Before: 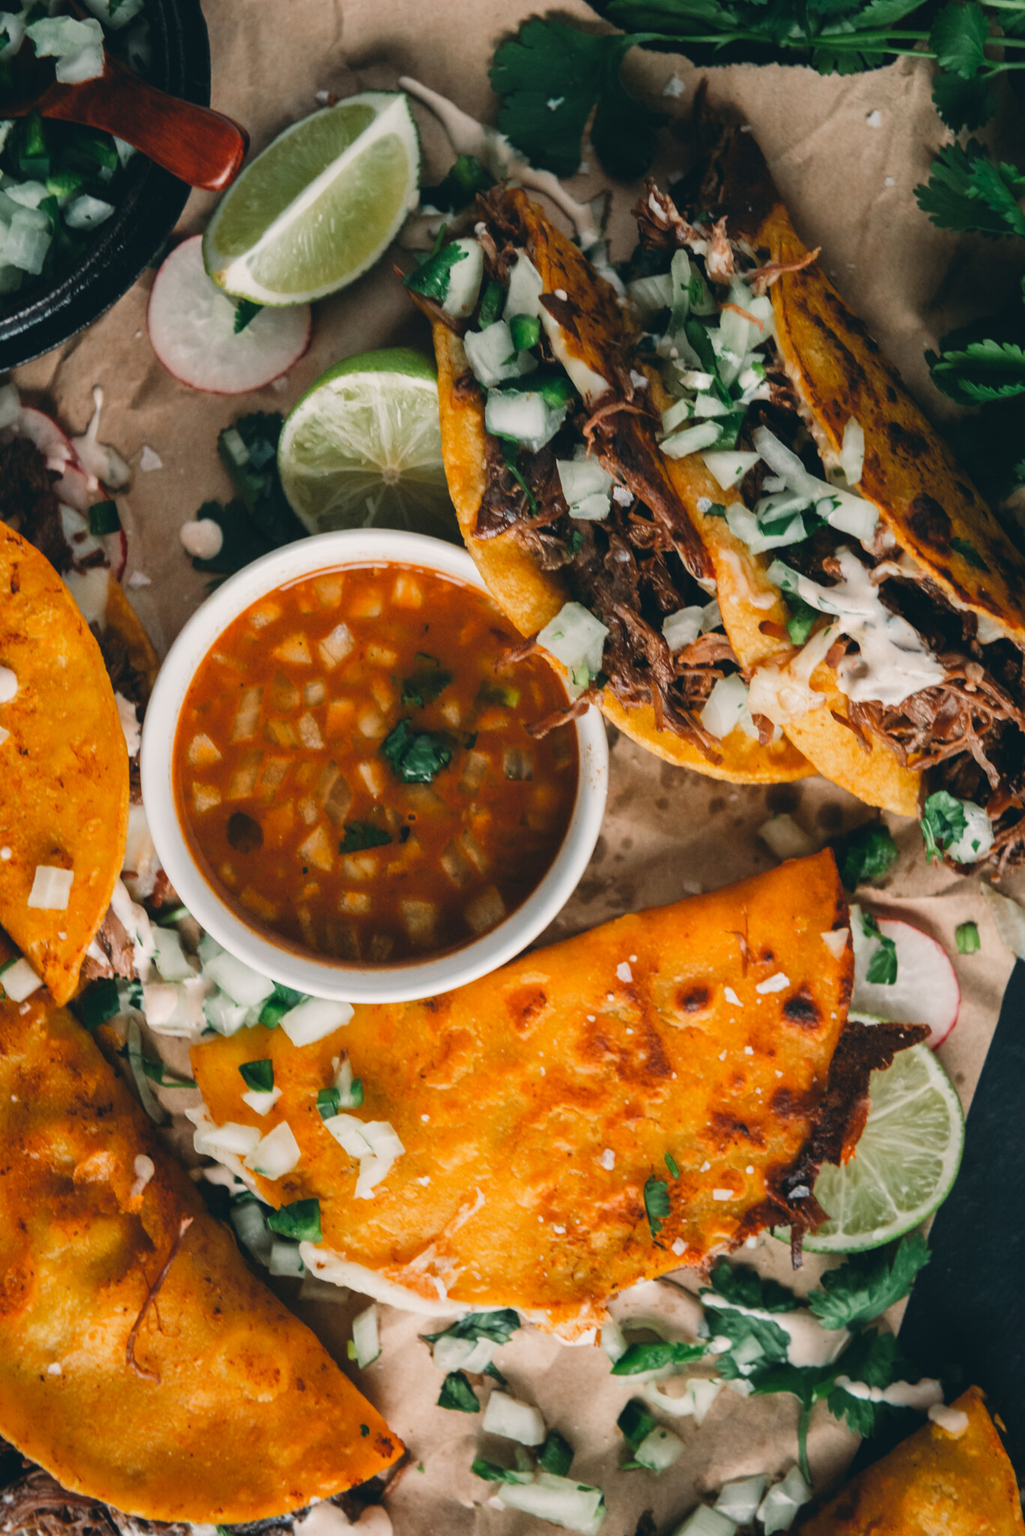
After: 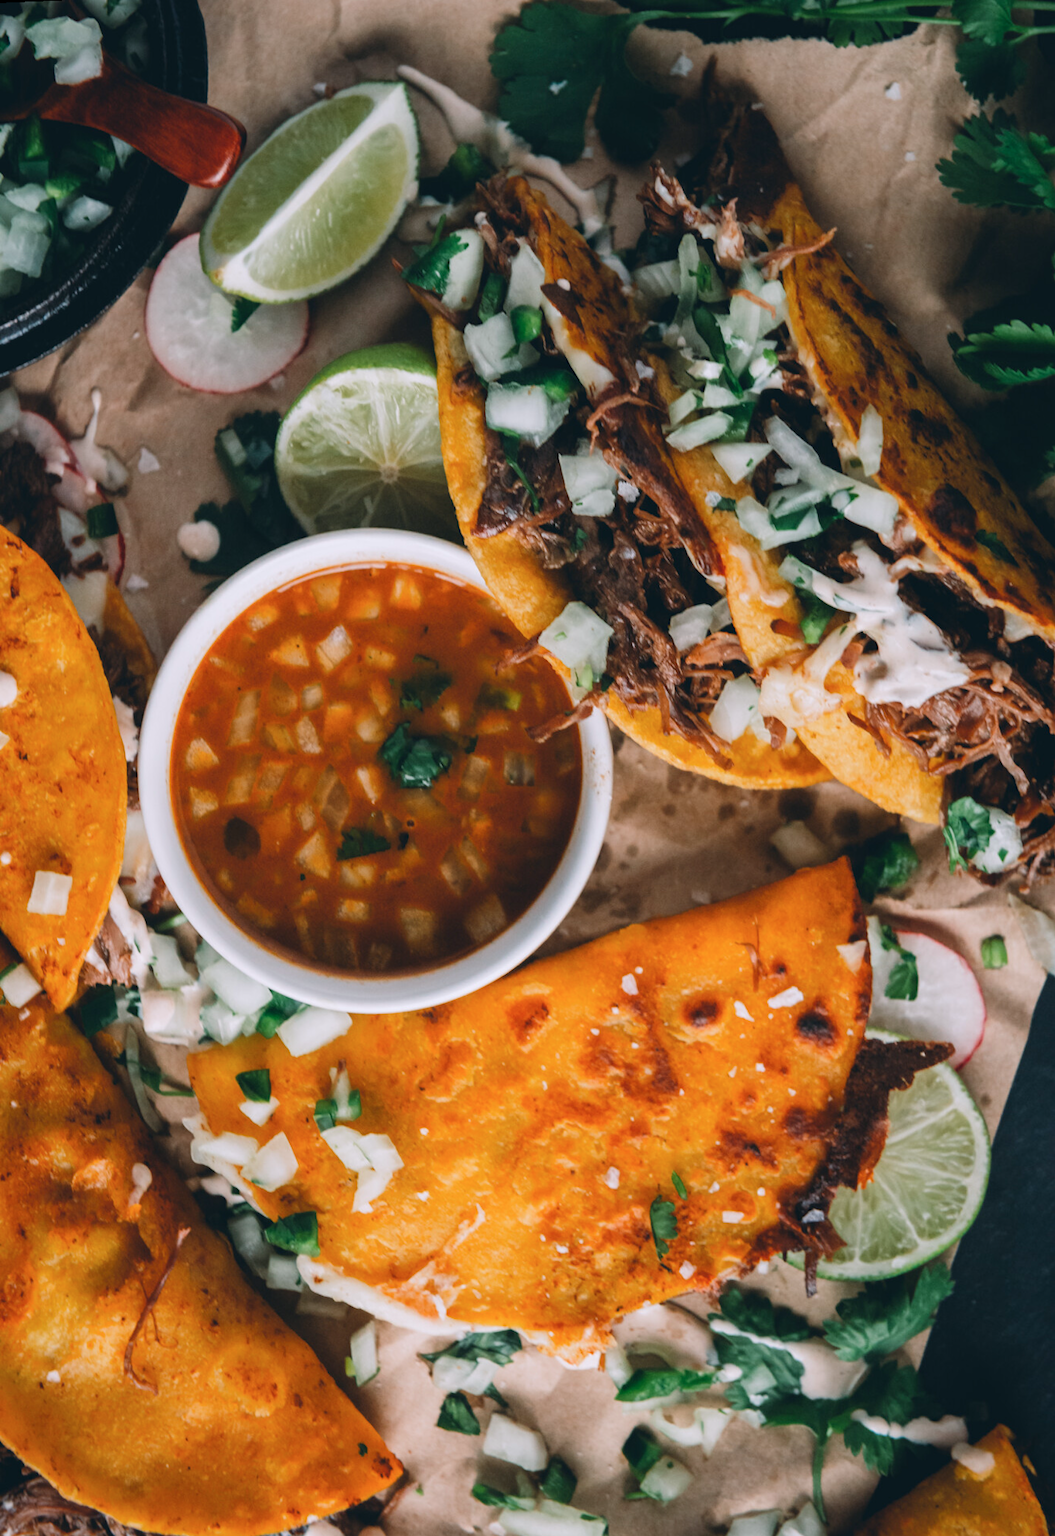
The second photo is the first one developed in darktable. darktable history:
color calibration: illuminant as shot in camera, x 0.358, y 0.373, temperature 4628.91 K
crop and rotate: top 2.479%, bottom 3.018%
rotate and perspective: lens shift (horizontal) -0.055, automatic cropping off
